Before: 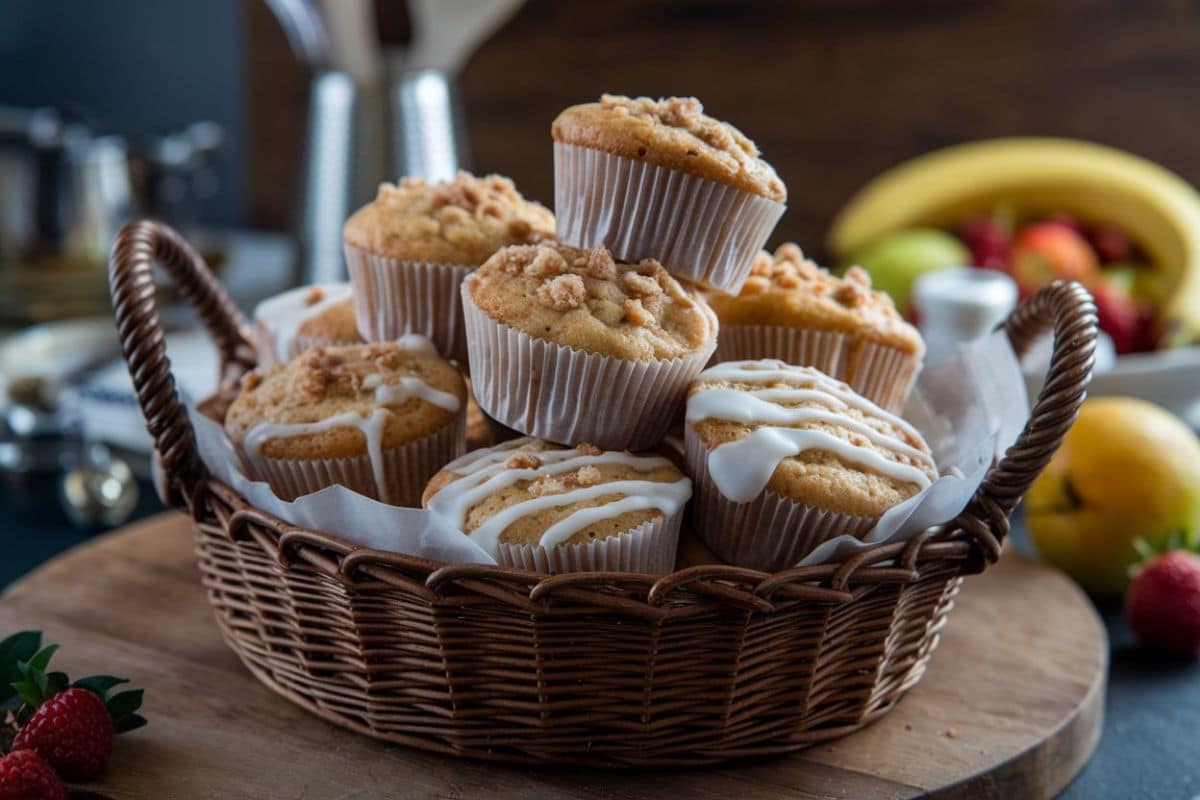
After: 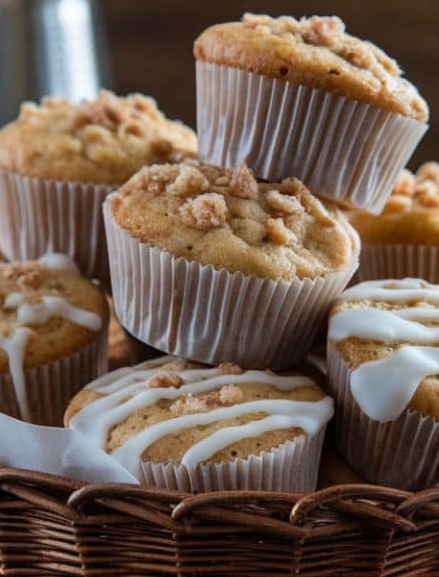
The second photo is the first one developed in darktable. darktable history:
crop and rotate: left 29.912%, top 10.157%, right 33.433%, bottom 17.69%
shadows and highlights: highlights 72.47, soften with gaussian
